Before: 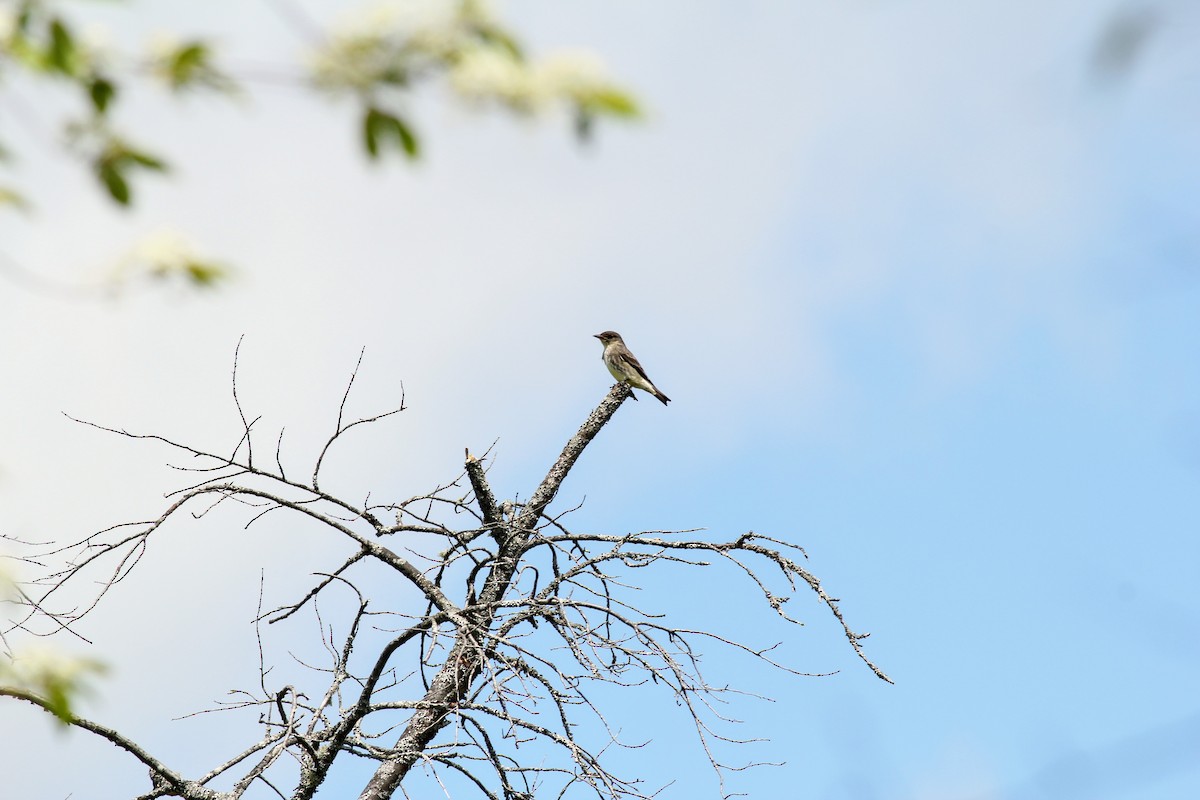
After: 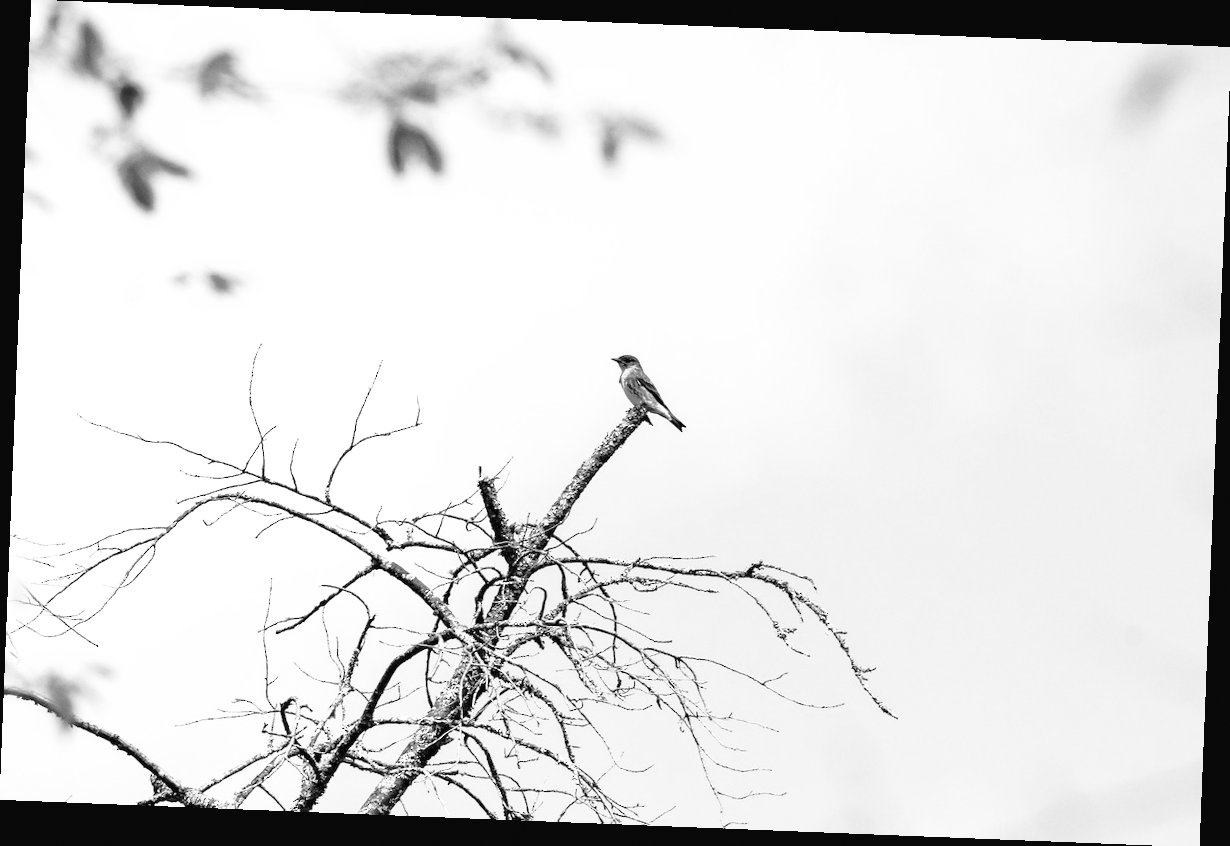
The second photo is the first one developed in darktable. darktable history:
tone curve: curves: ch0 [(0, 0) (0.797, 0.684) (1, 1)], color space Lab, linked channels, preserve colors none
rotate and perspective: rotation 2.27°, automatic cropping off
monochrome: on, module defaults
exposure: compensate highlight preservation false
grain: coarseness 0.09 ISO, strength 10%
color correction: highlights a* 17.03, highlights b* 0.205, shadows a* -15.38, shadows b* -14.56, saturation 1.5
shadows and highlights: shadows 10, white point adjustment 1, highlights -40
base curve: curves: ch0 [(0, 0.003) (0.001, 0.002) (0.006, 0.004) (0.02, 0.022) (0.048, 0.086) (0.094, 0.234) (0.162, 0.431) (0.258, 0.629) (0.385, 0.8) (0.548, 0.918) (0.751, 0.988) (1, 1)], preserve colors none
